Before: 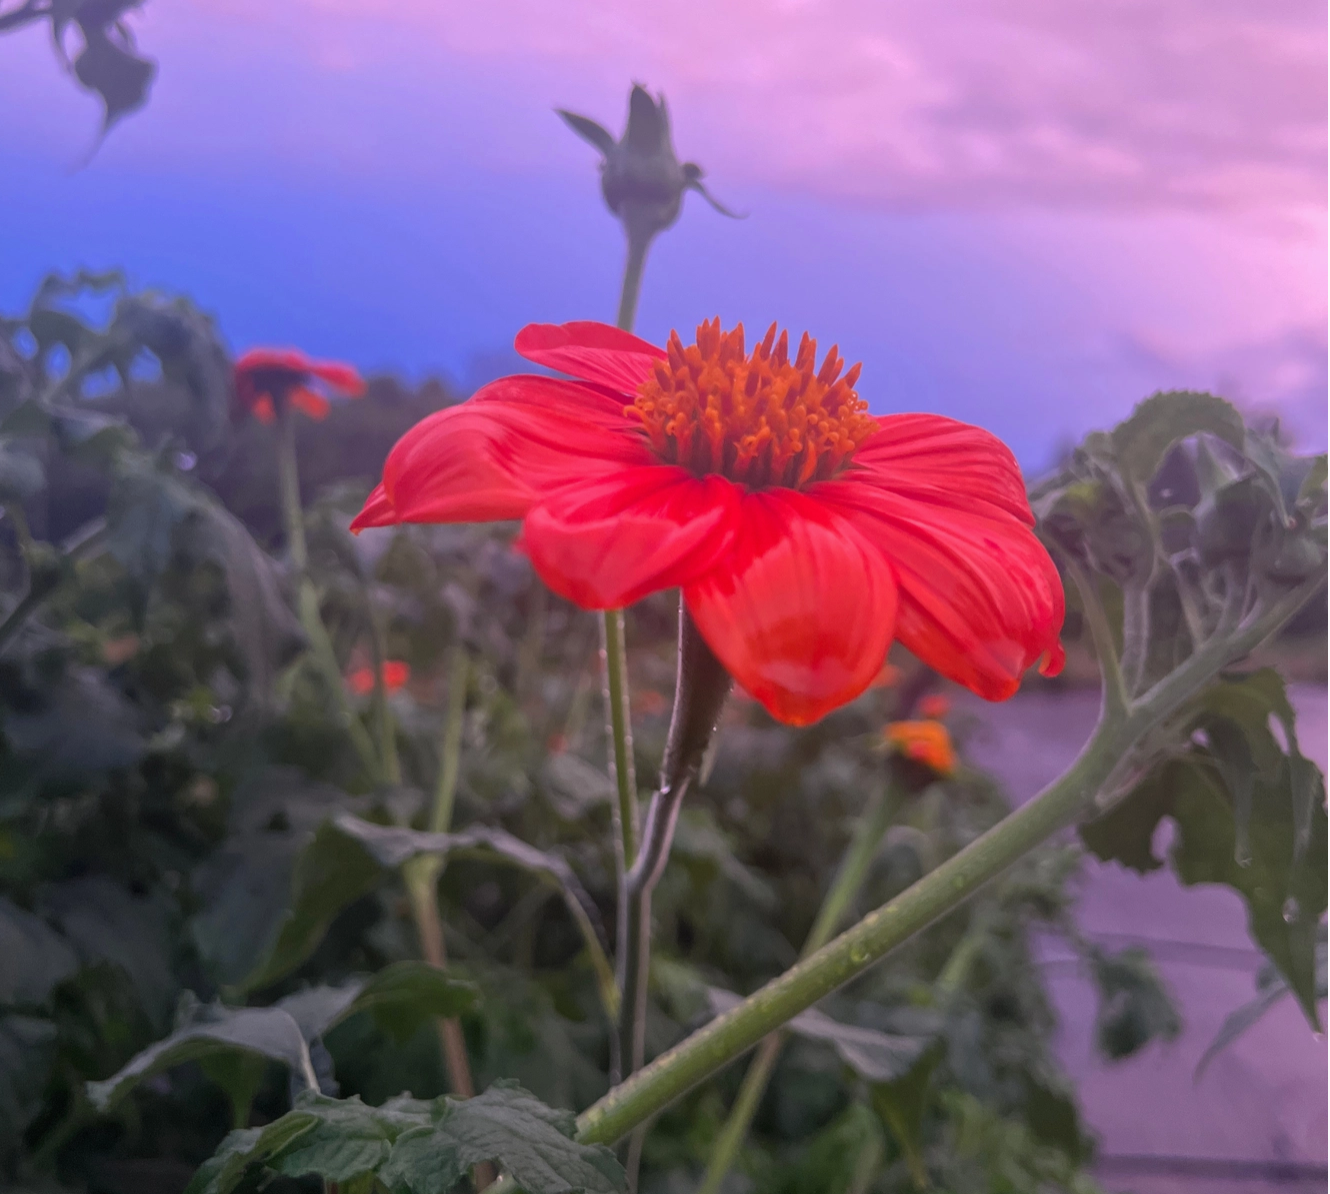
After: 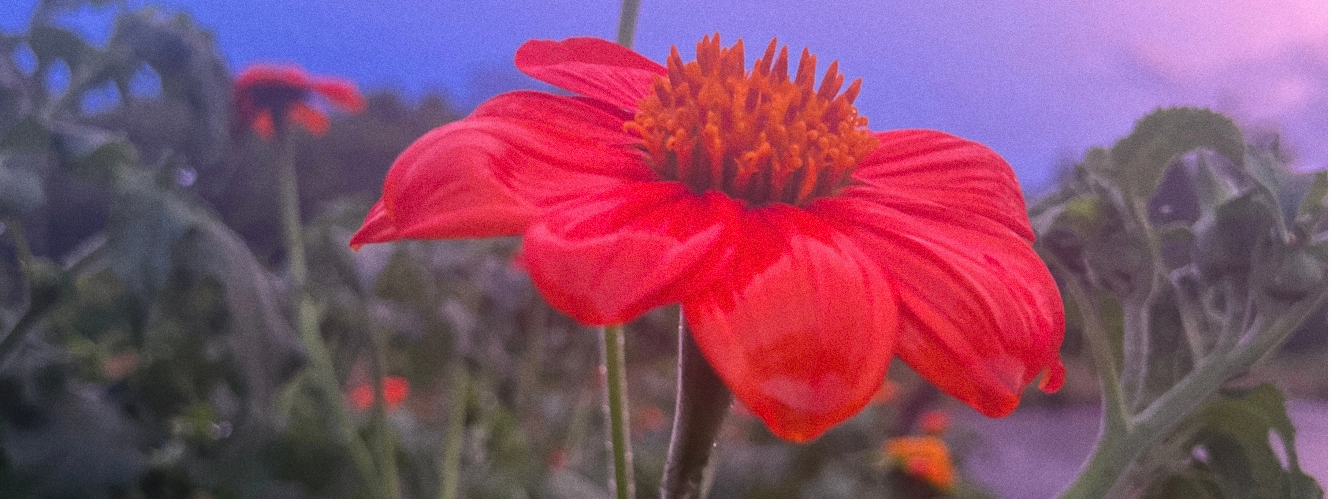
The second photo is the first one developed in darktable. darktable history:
crop and rotate: top 23.84%, bottom 34.294%
grain: on, module defaults
